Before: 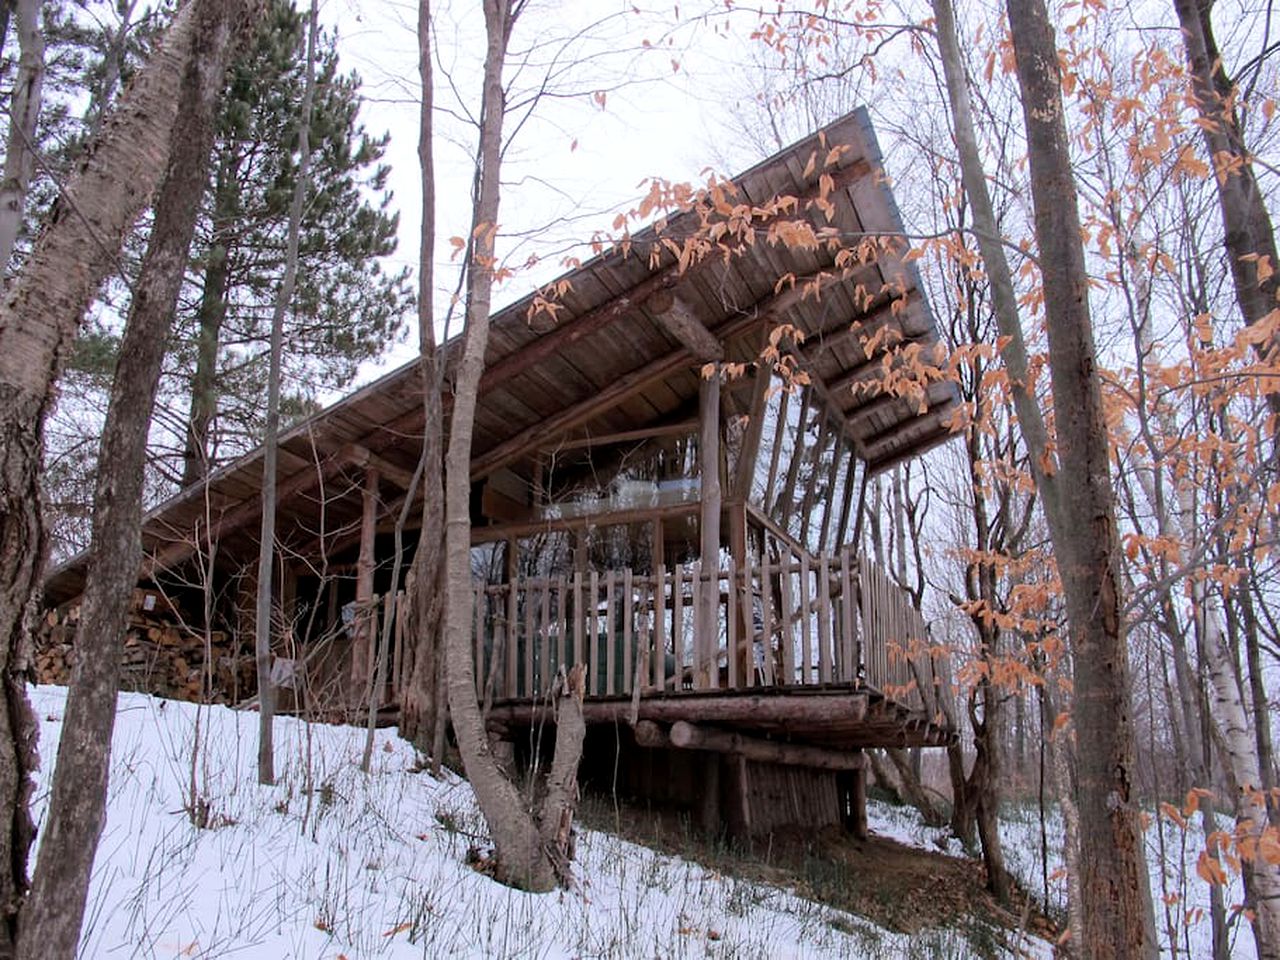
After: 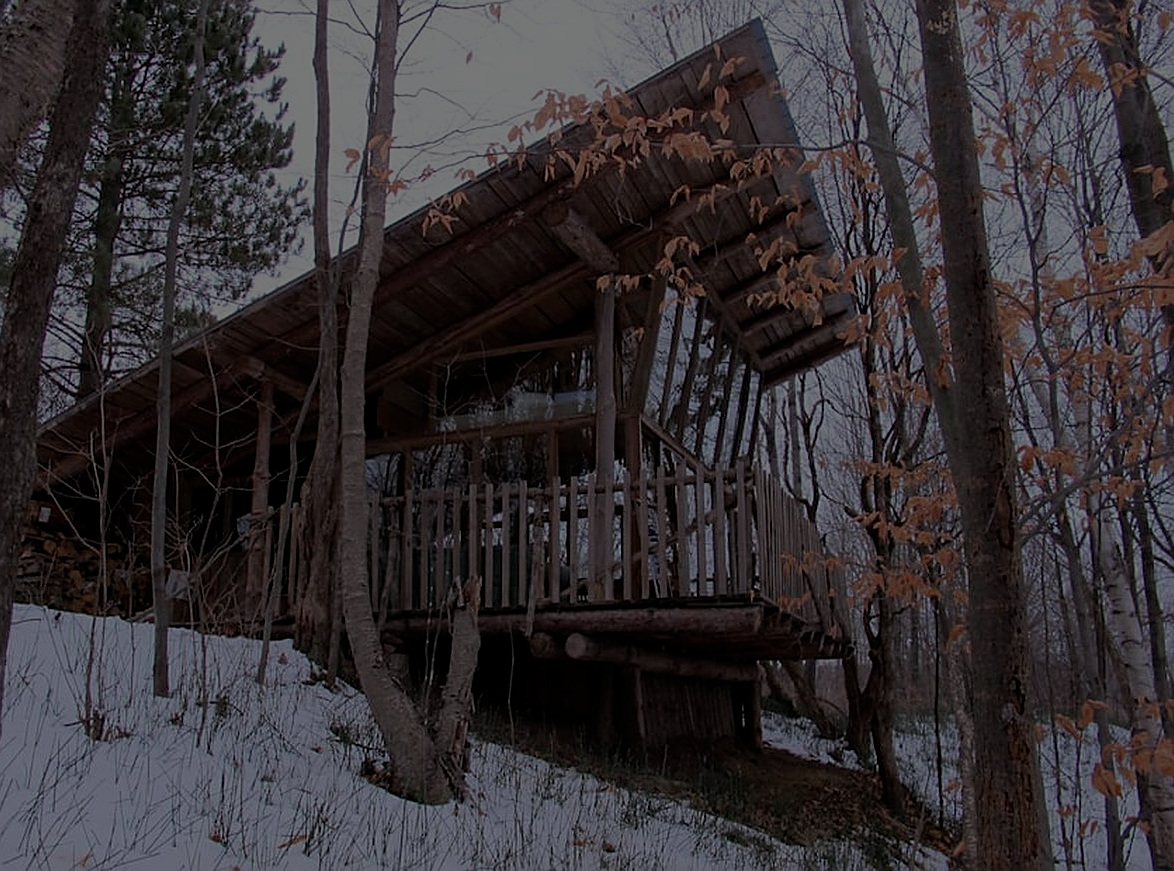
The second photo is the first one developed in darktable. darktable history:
sharpen: on, module defaults
exposure: exposure -2.446 EV, compensate highlight preservation false
crop and rotate: left 8.262%, top 9.226%
